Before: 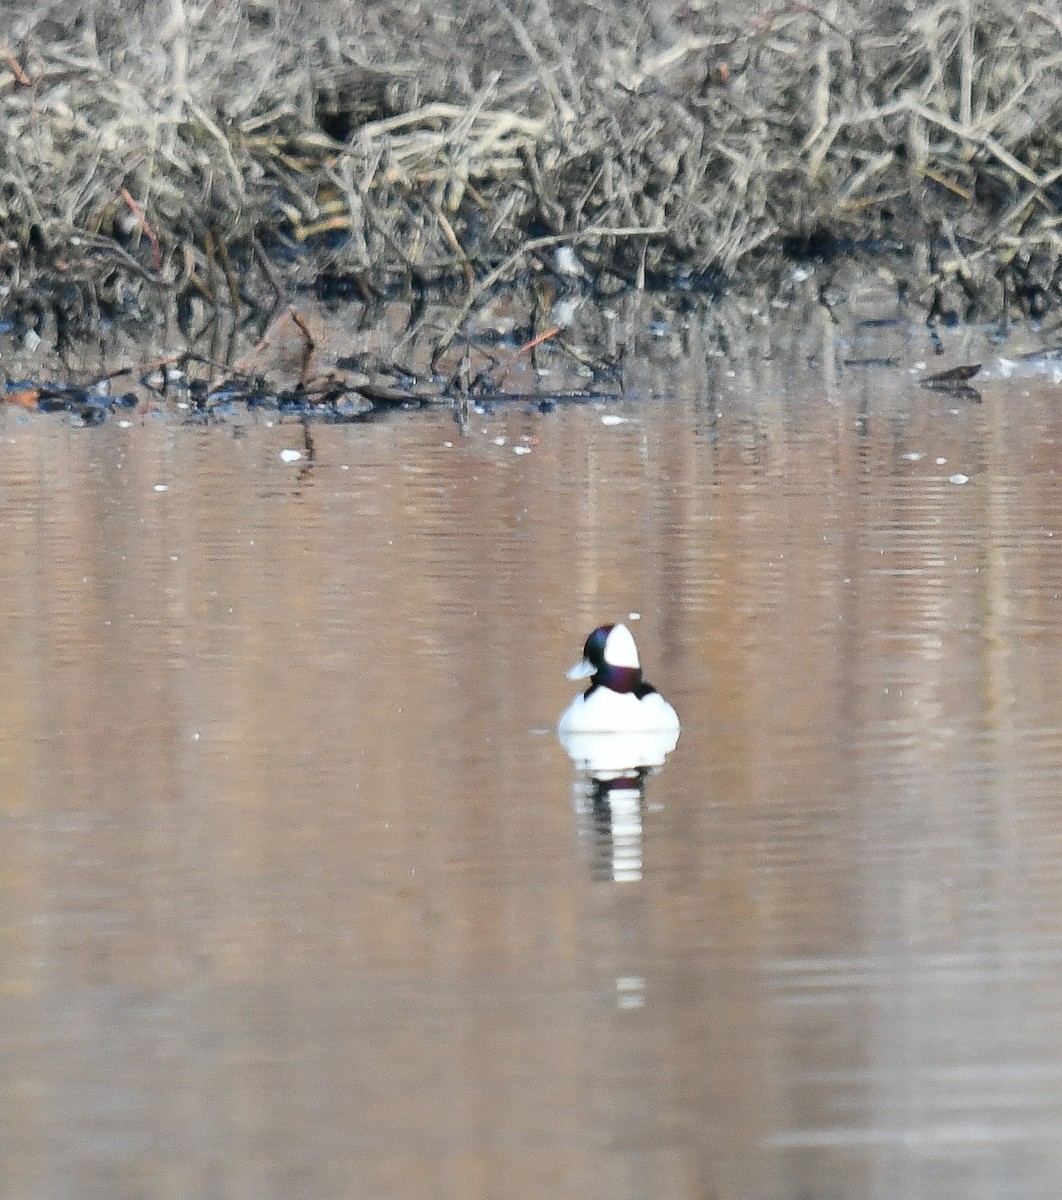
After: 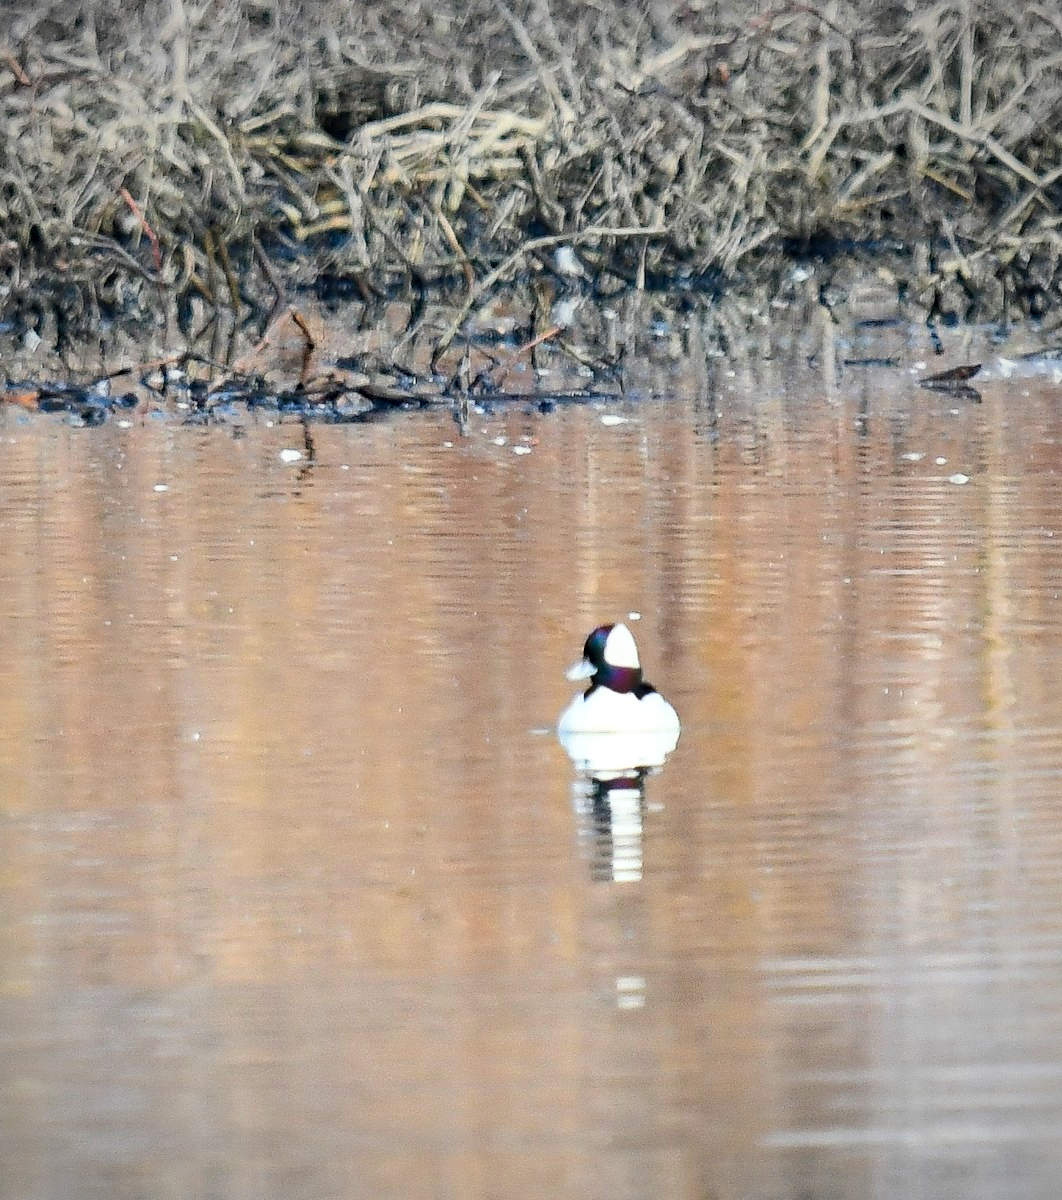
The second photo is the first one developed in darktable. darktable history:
split-toning: shadows › saturation 0.61, highlights › saturation 0.58, balance -28.74, compress 87.36%
graduated density: on, module defaults
haze removal: strength 0.29, distance 0.25, compatibility mode true, adaptive false
defringe: on, module defaults
vibrance: on, module defaults
local contrast: highlights 100%, shadows 100%, detail 120%, midtone range 0.2
contrast brightness saturation: contrast 0.24, brightness 0.26, saturation 0.39
vignetting: fall-off radius 63.6%
